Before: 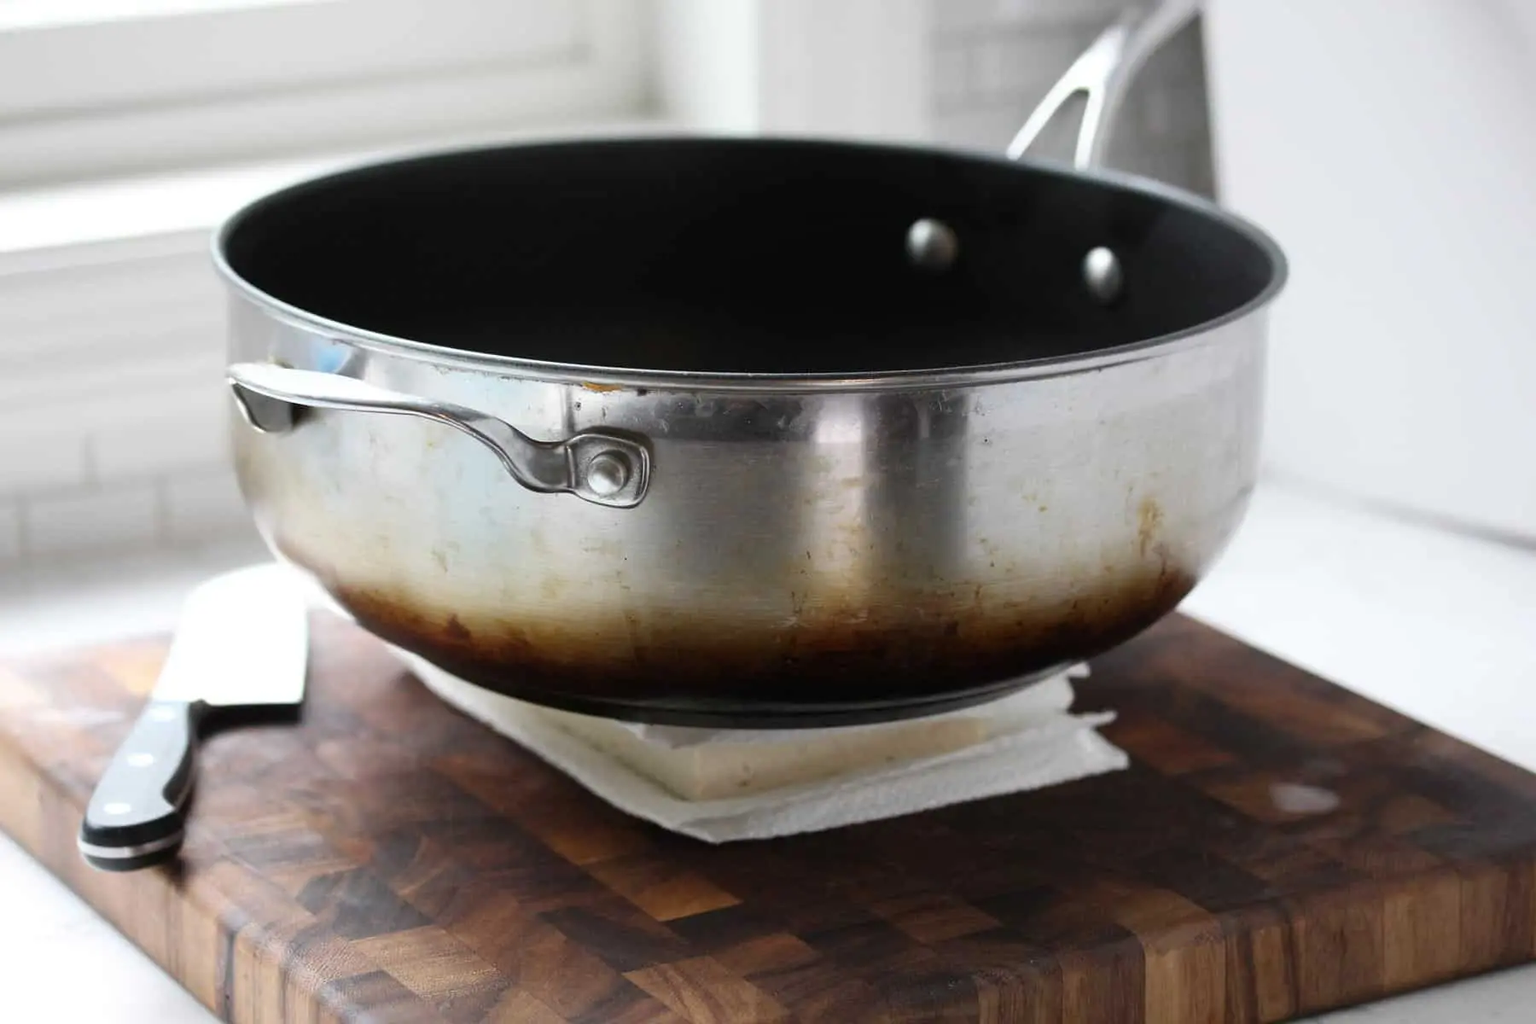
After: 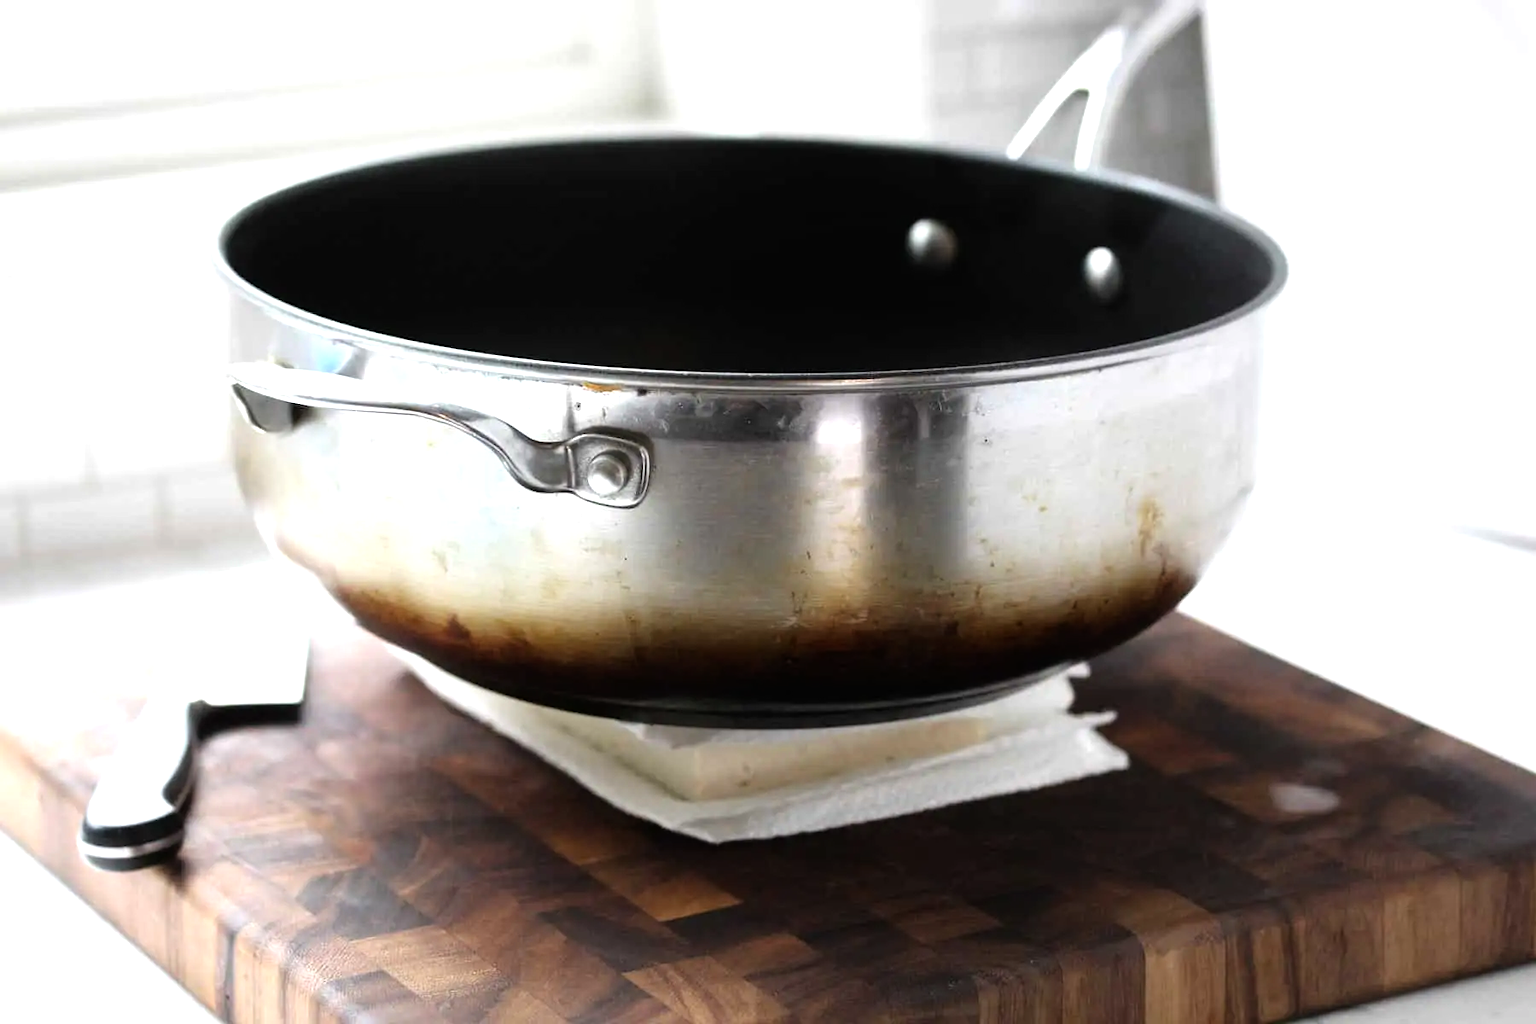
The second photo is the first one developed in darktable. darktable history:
tone equalizer: -8 EV -0.741 EV, -7 EV -0.731 EV, -6 EV -0.604 EV, -5 EV -0.372 EV, -3 EV 0.375 EV, -2 EV 0.6 EV, -1 EV 0.689 EV, +0 EV 0.748 EV
